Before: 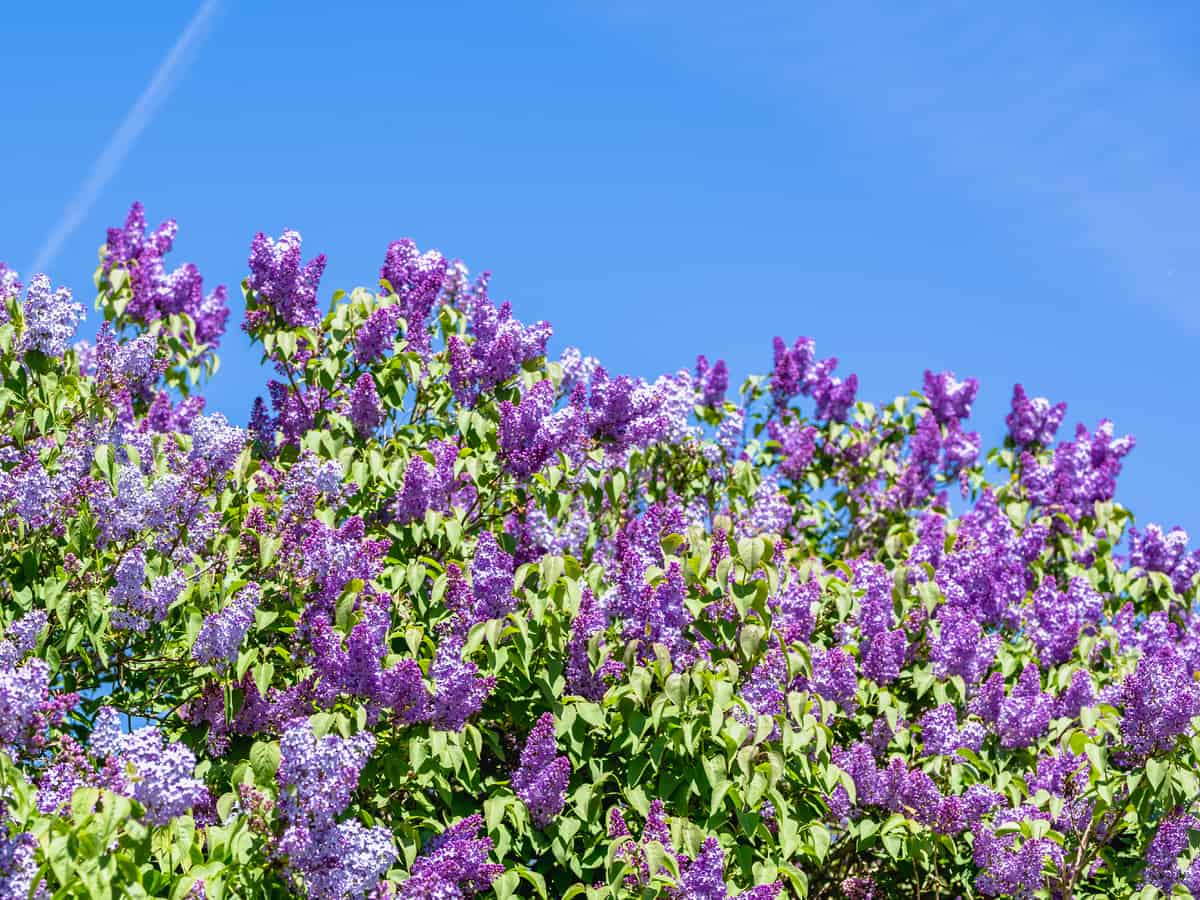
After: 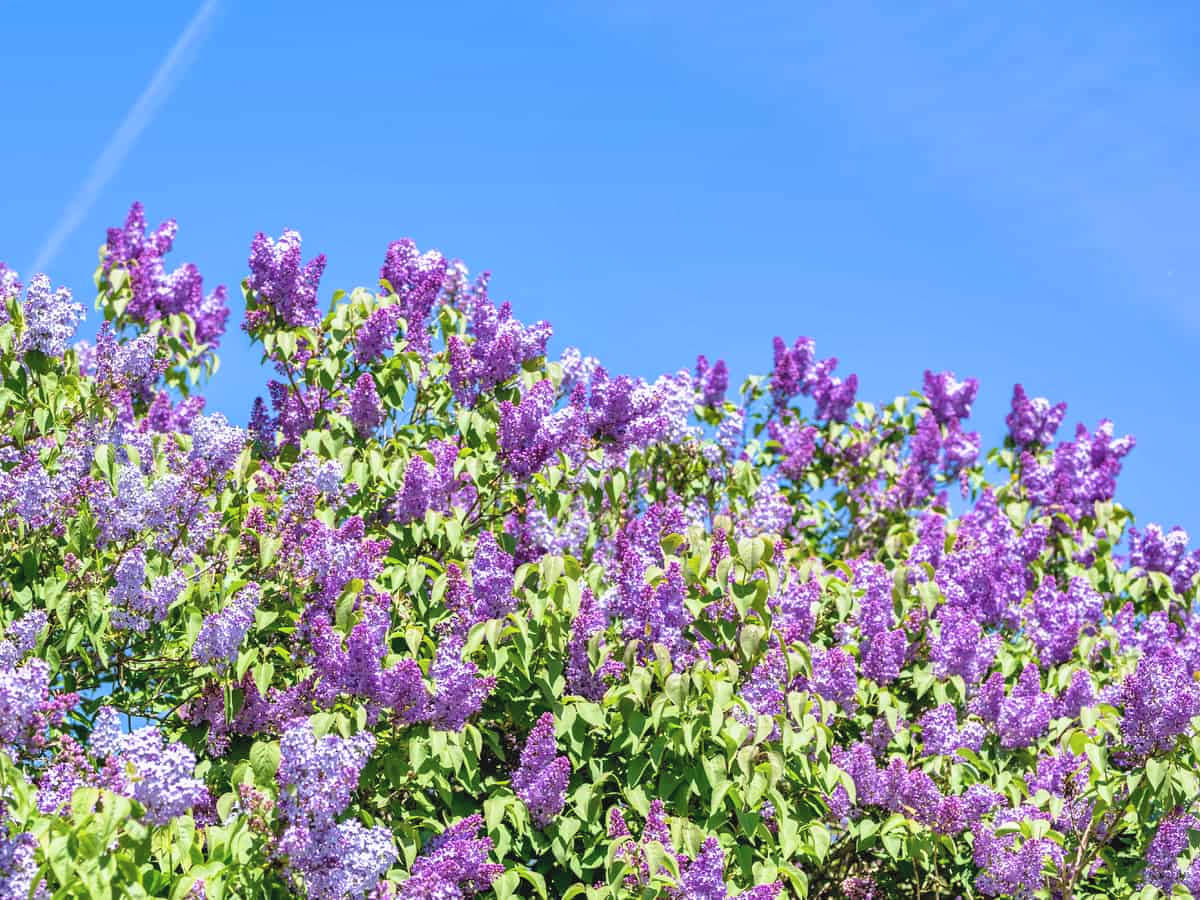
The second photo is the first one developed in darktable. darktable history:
contrast brightness saturation: brightness 0.155
shadows and highlights: shadows 11.06, white point adjustment 1.1, soften with gaussian
